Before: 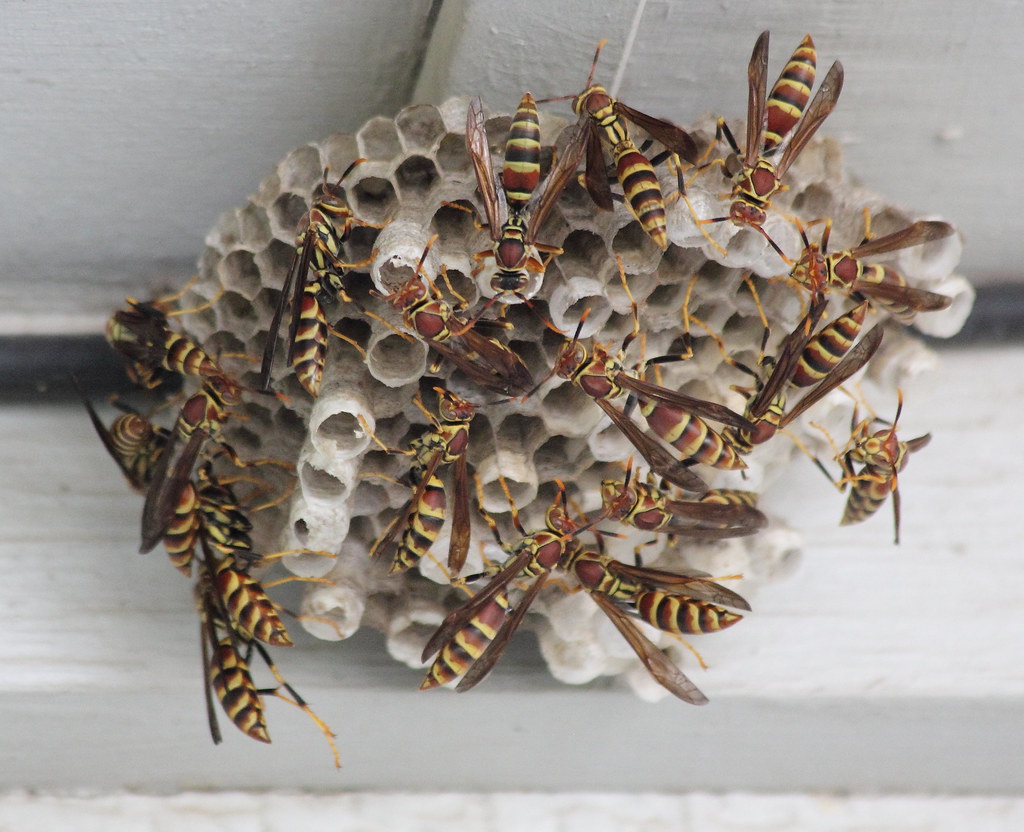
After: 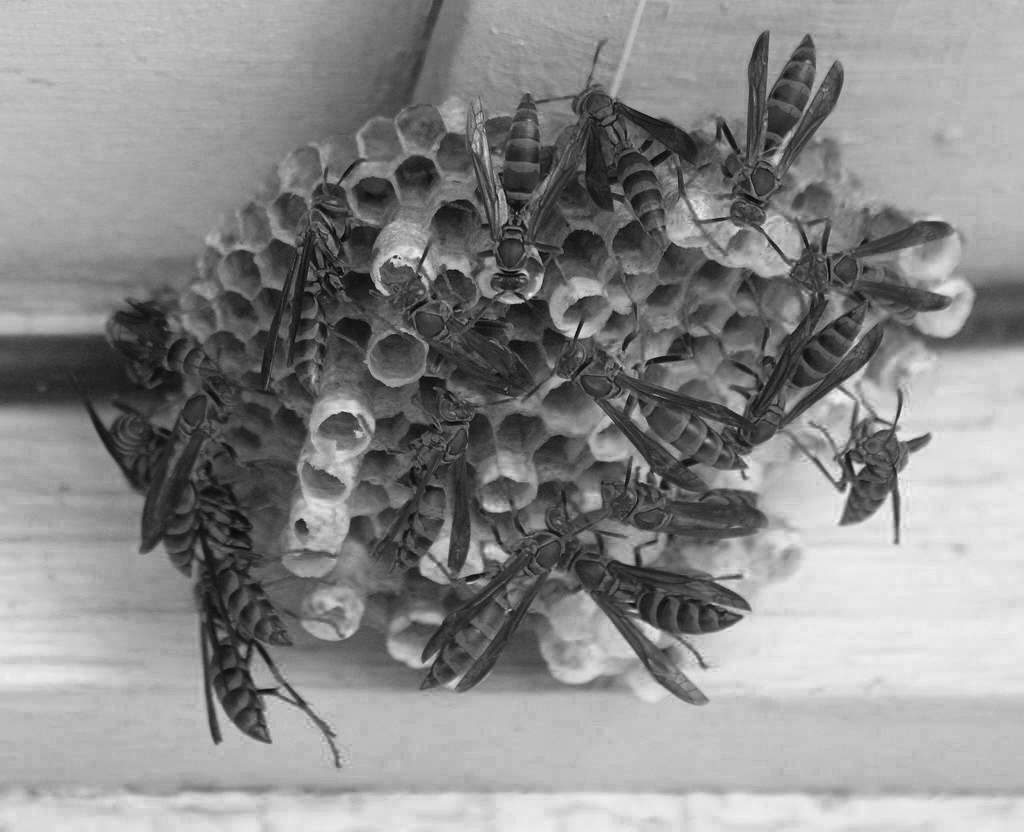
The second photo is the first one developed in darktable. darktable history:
white balance: red 1, blue 1
color zones: curves: ch0 [(0.287, 0.048) (0.493, 0.484) (0.737, 0.816)]; ch1 [(0, 0) (0.143, 0) (0.286, 0) (0.429, 0) (0.571, 0) (0.714, 0) (0.857, 0)]
